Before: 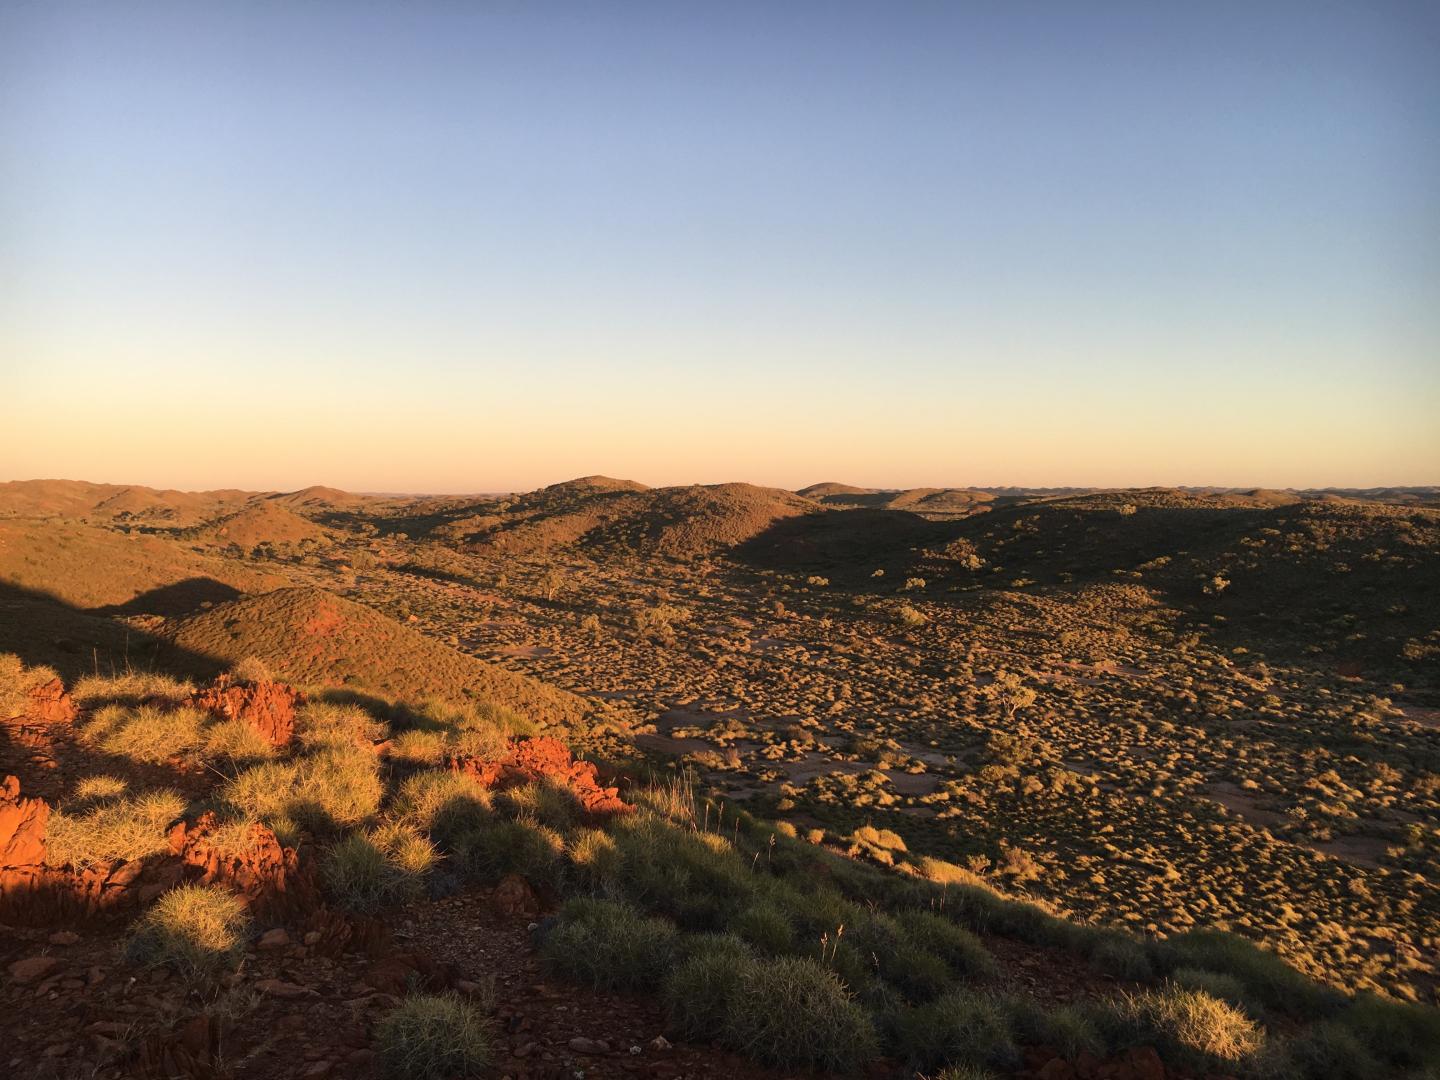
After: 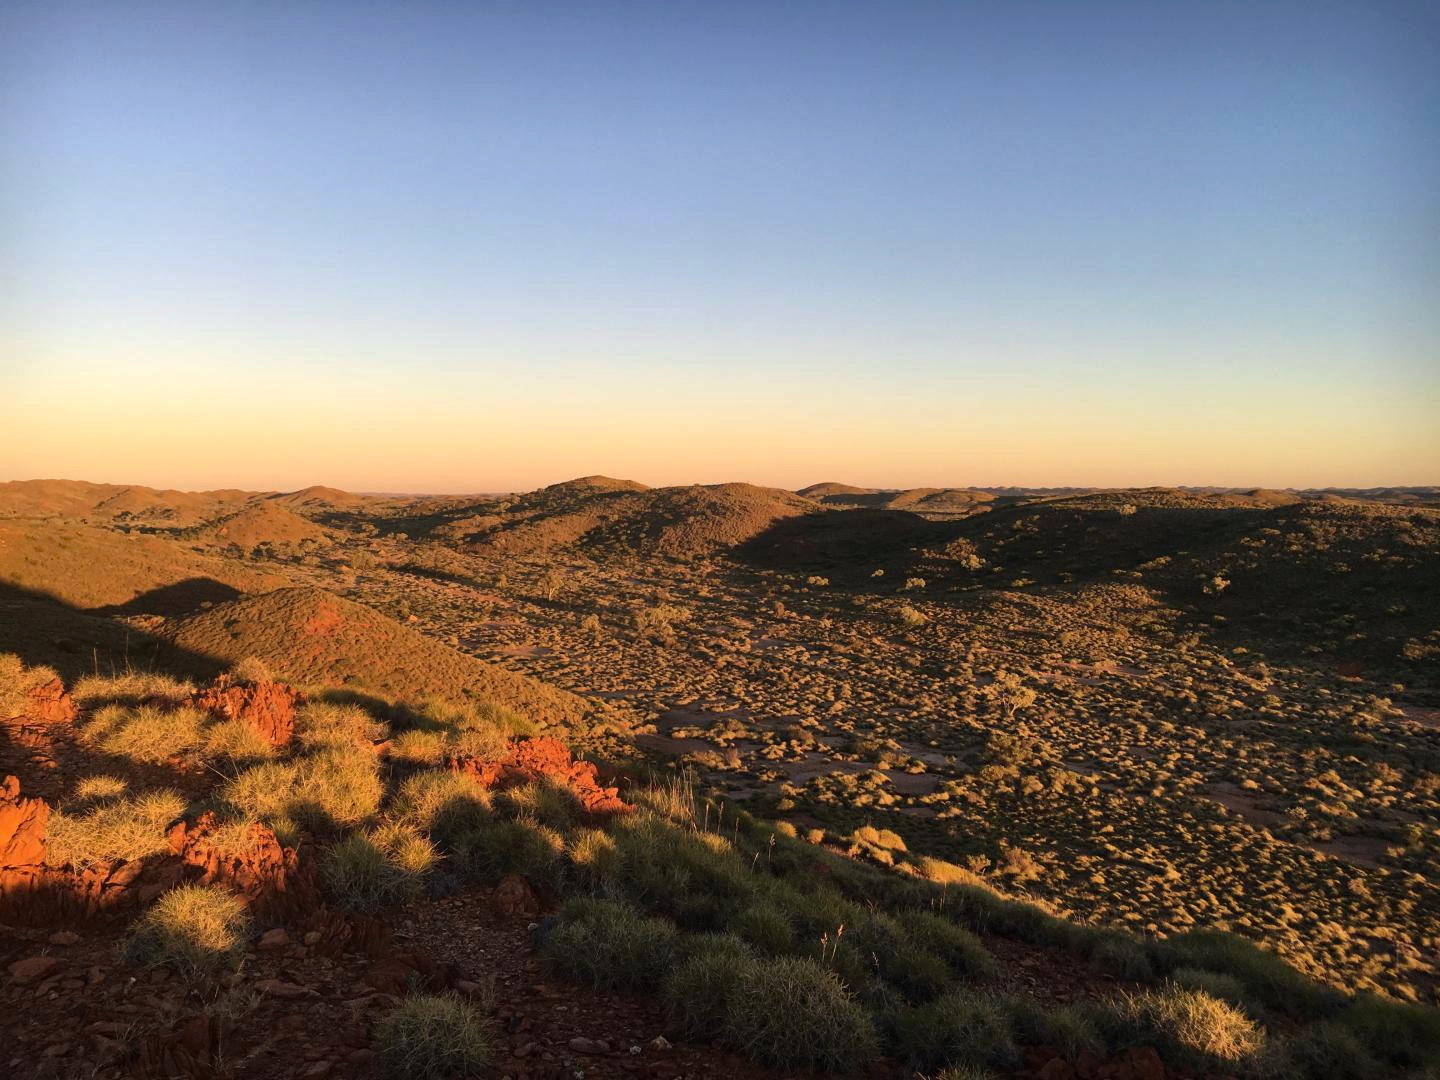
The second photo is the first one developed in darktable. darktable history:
haze removal: strength 0.291, distance 0.251, compatibility mode true, adaptive false
